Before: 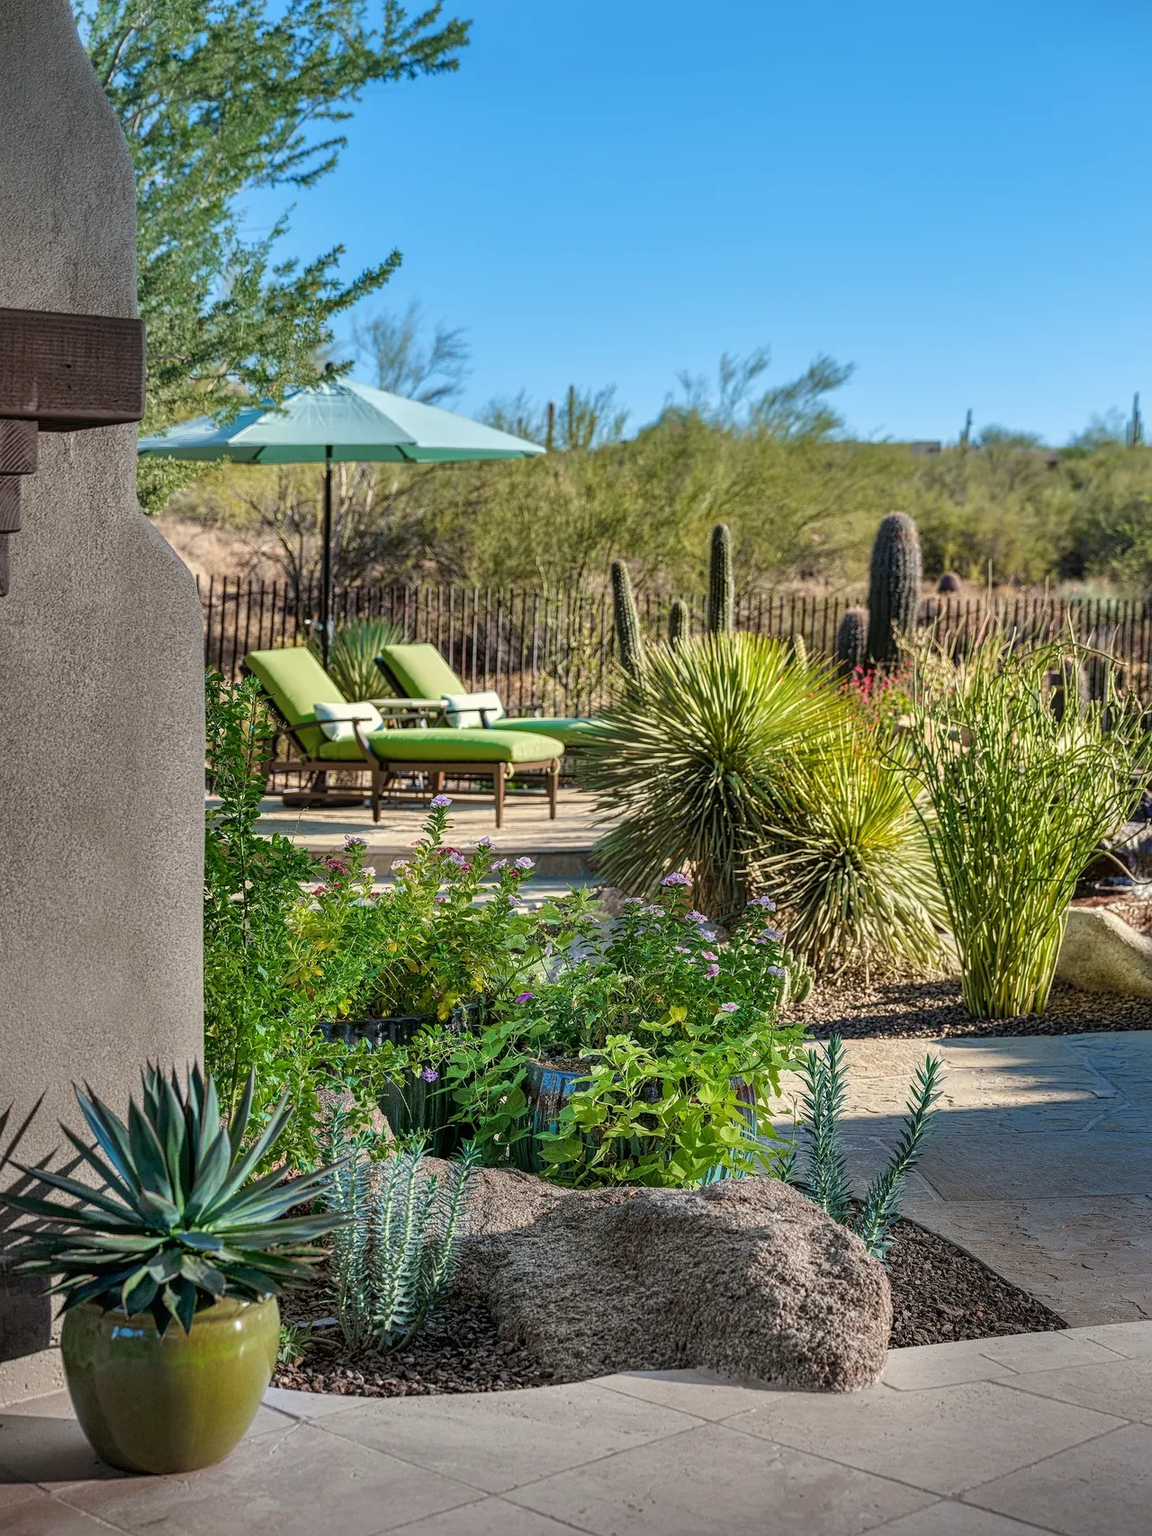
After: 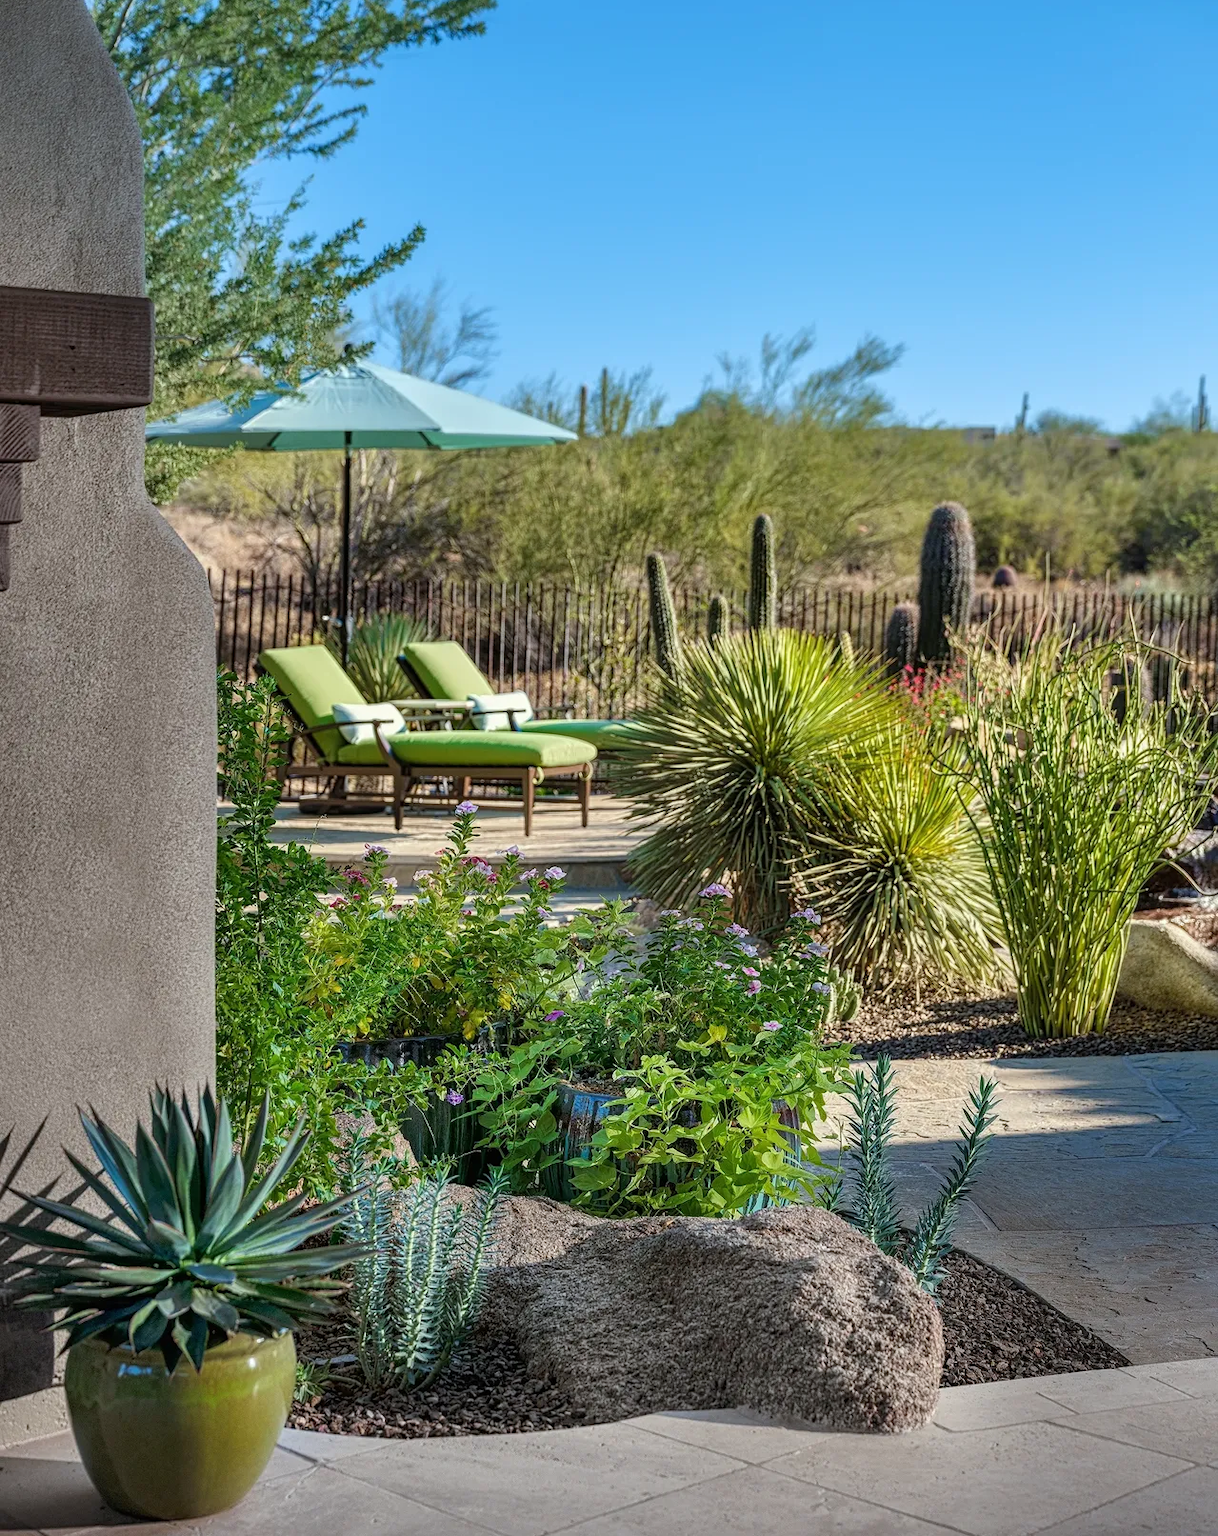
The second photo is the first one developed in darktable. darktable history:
crop and rotate: top 2.479%, bottom 3.018%
white balance: red 0.982, blue 1.018
